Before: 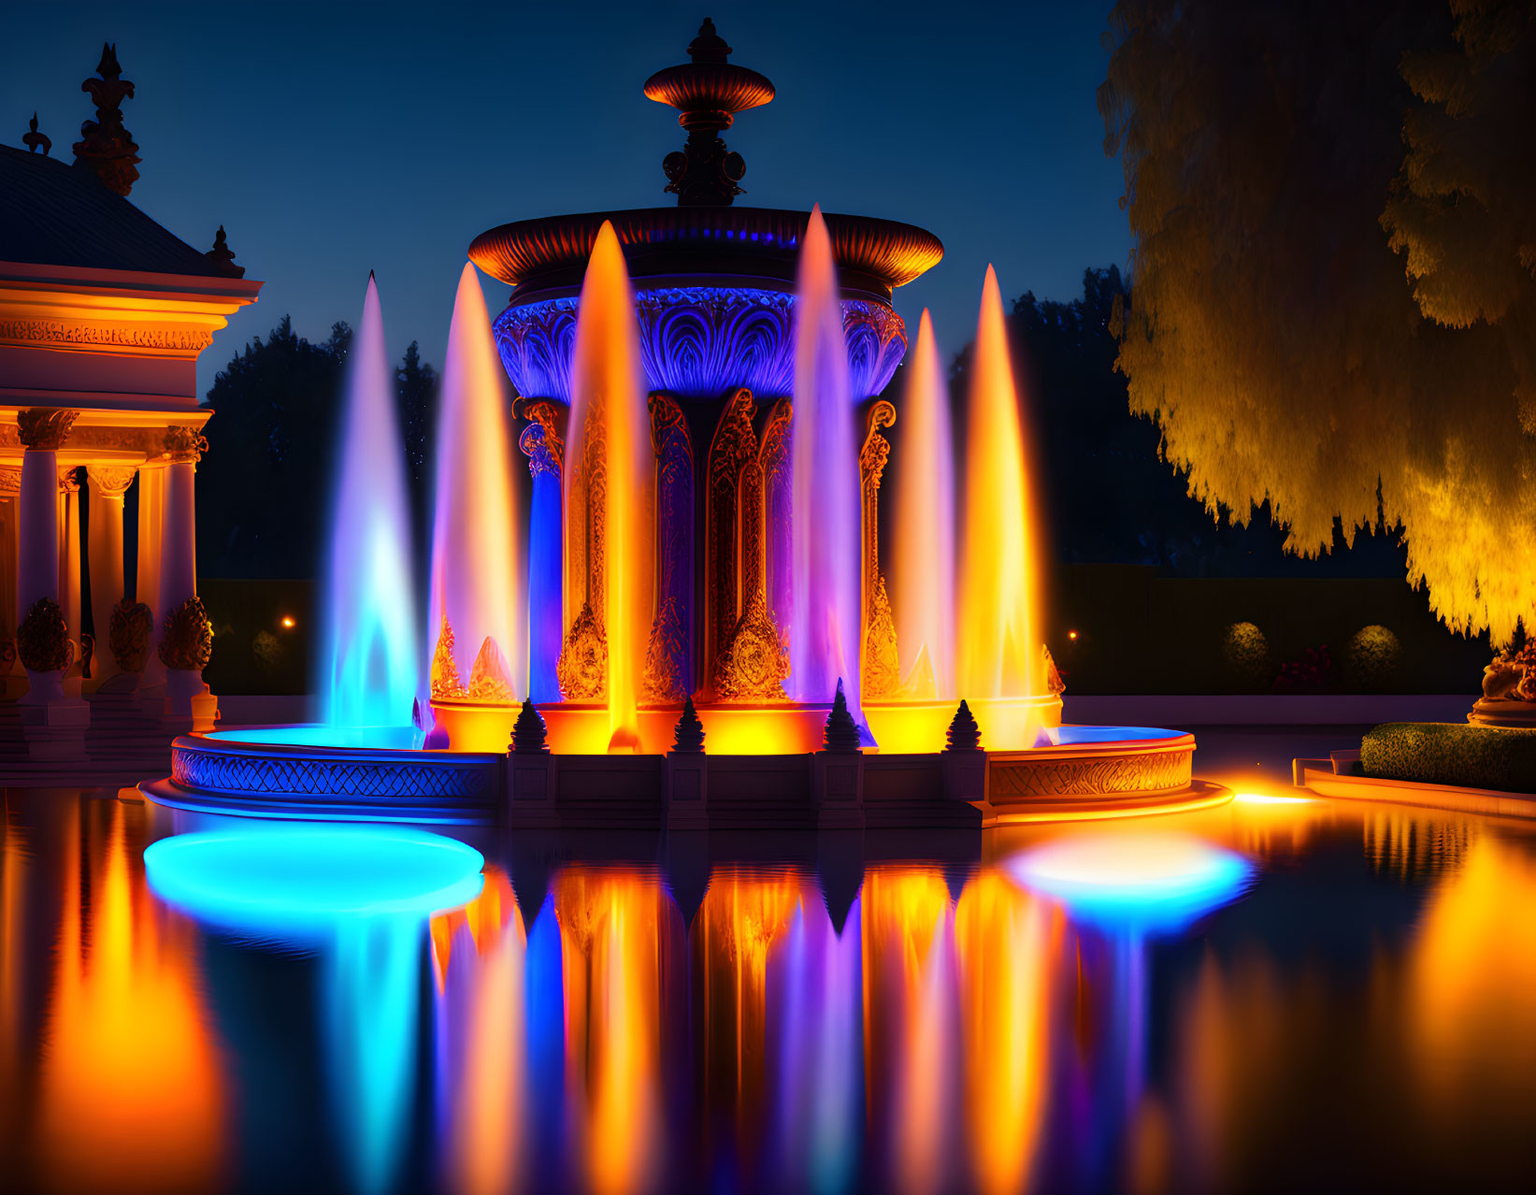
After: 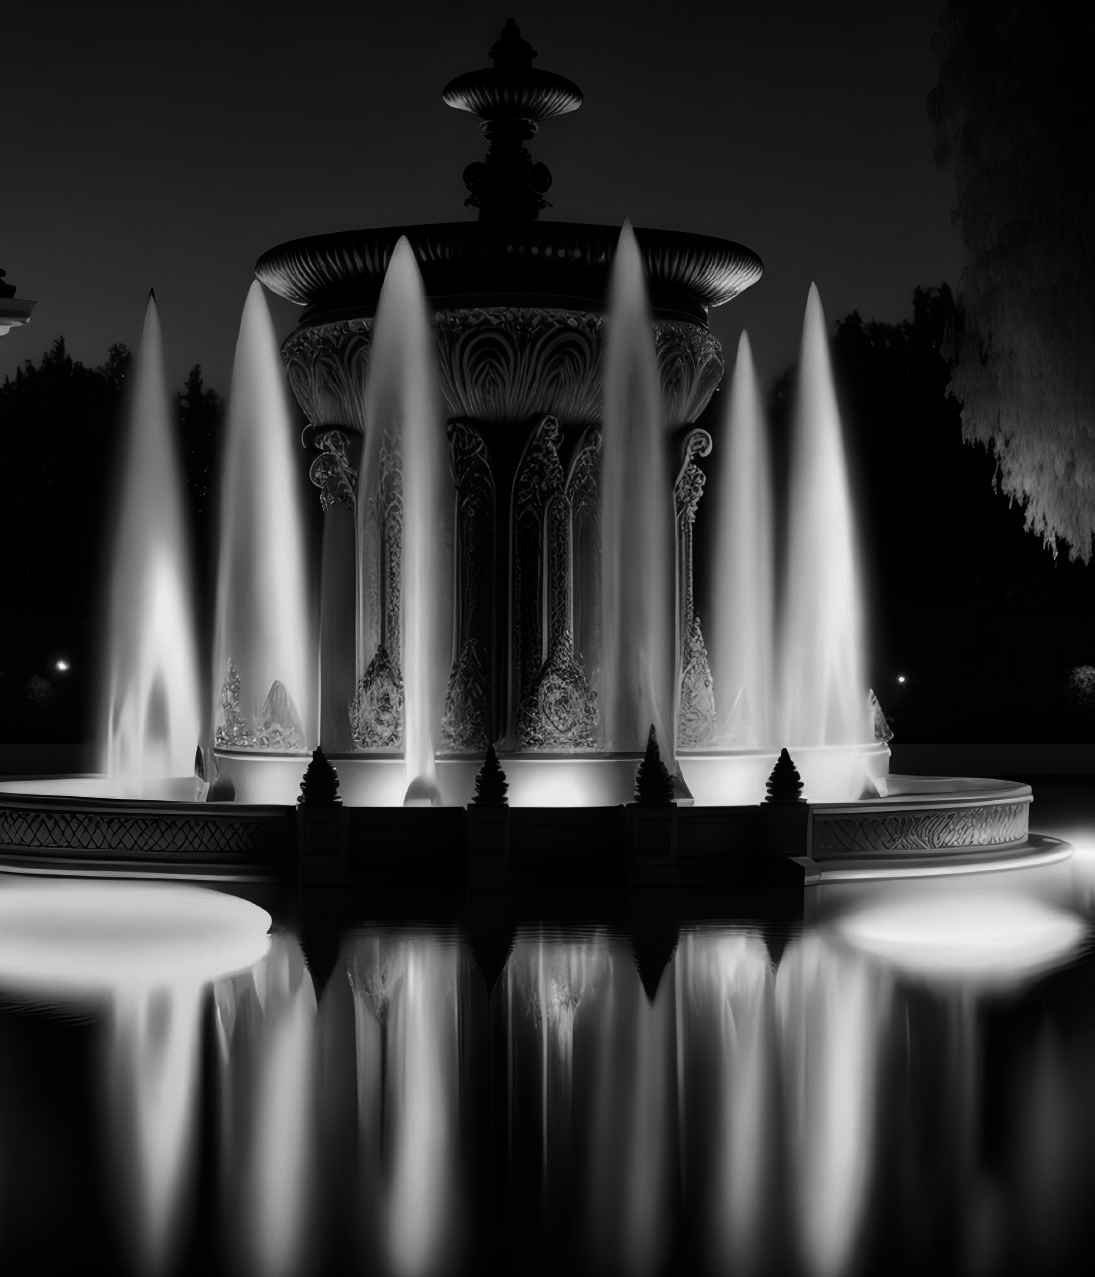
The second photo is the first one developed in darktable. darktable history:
exposure: compensate highlight preservation false
crop and rotate: left 15.055%, right 18.278%
white balance: red 0.976, blue 1.04
monochrome: a -6.99, b 35.61, size 1.4
contrast brightness saturation: contrast 0.1, brightness -0.26, saturation 0.14
